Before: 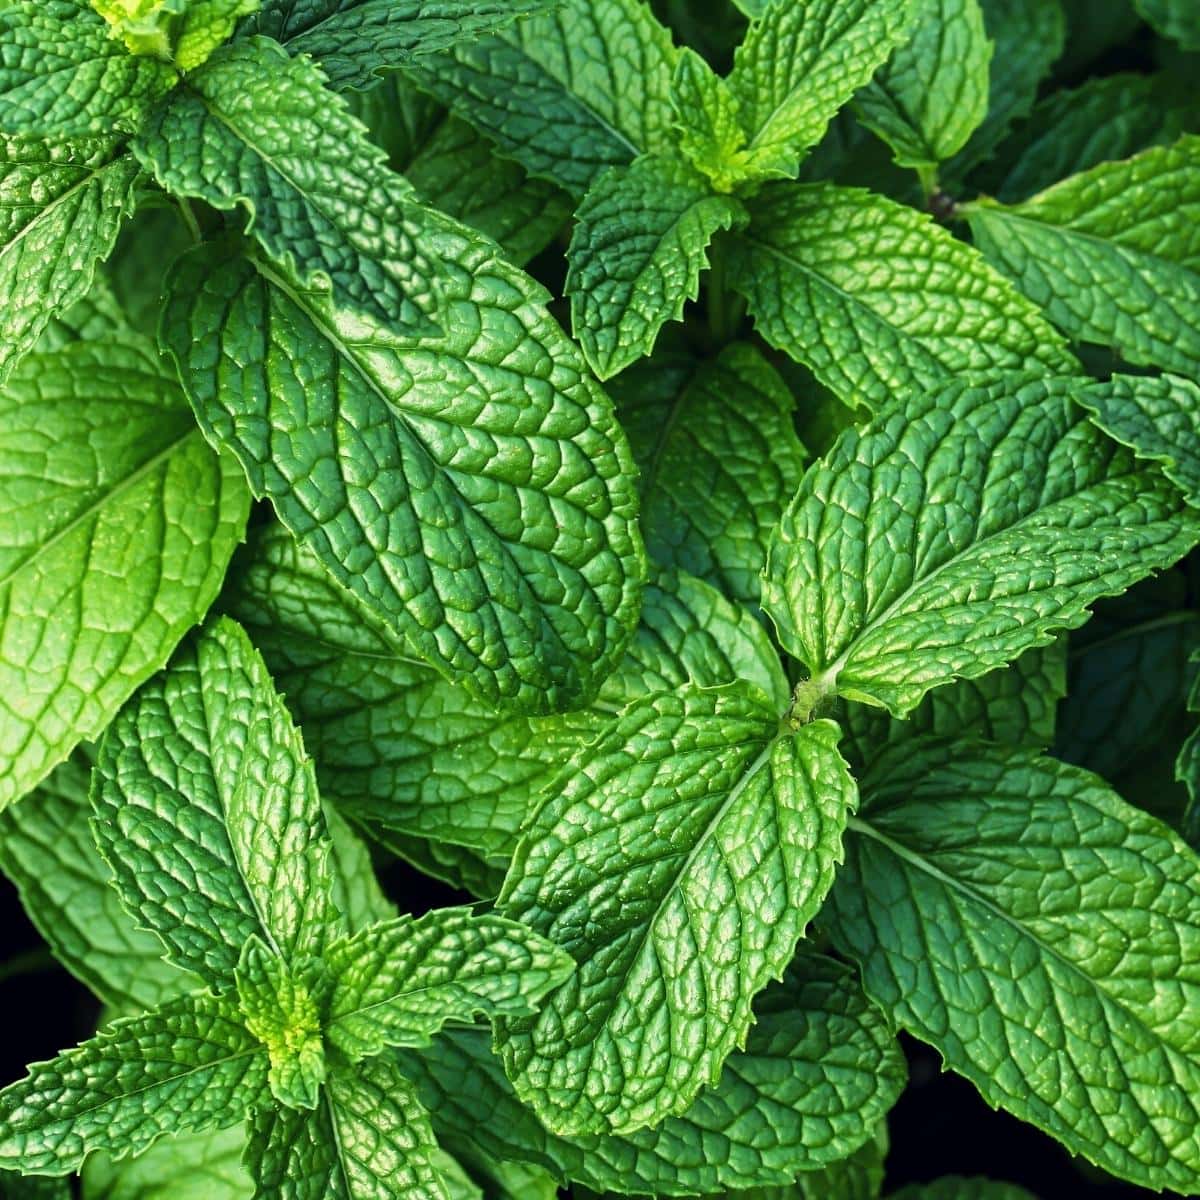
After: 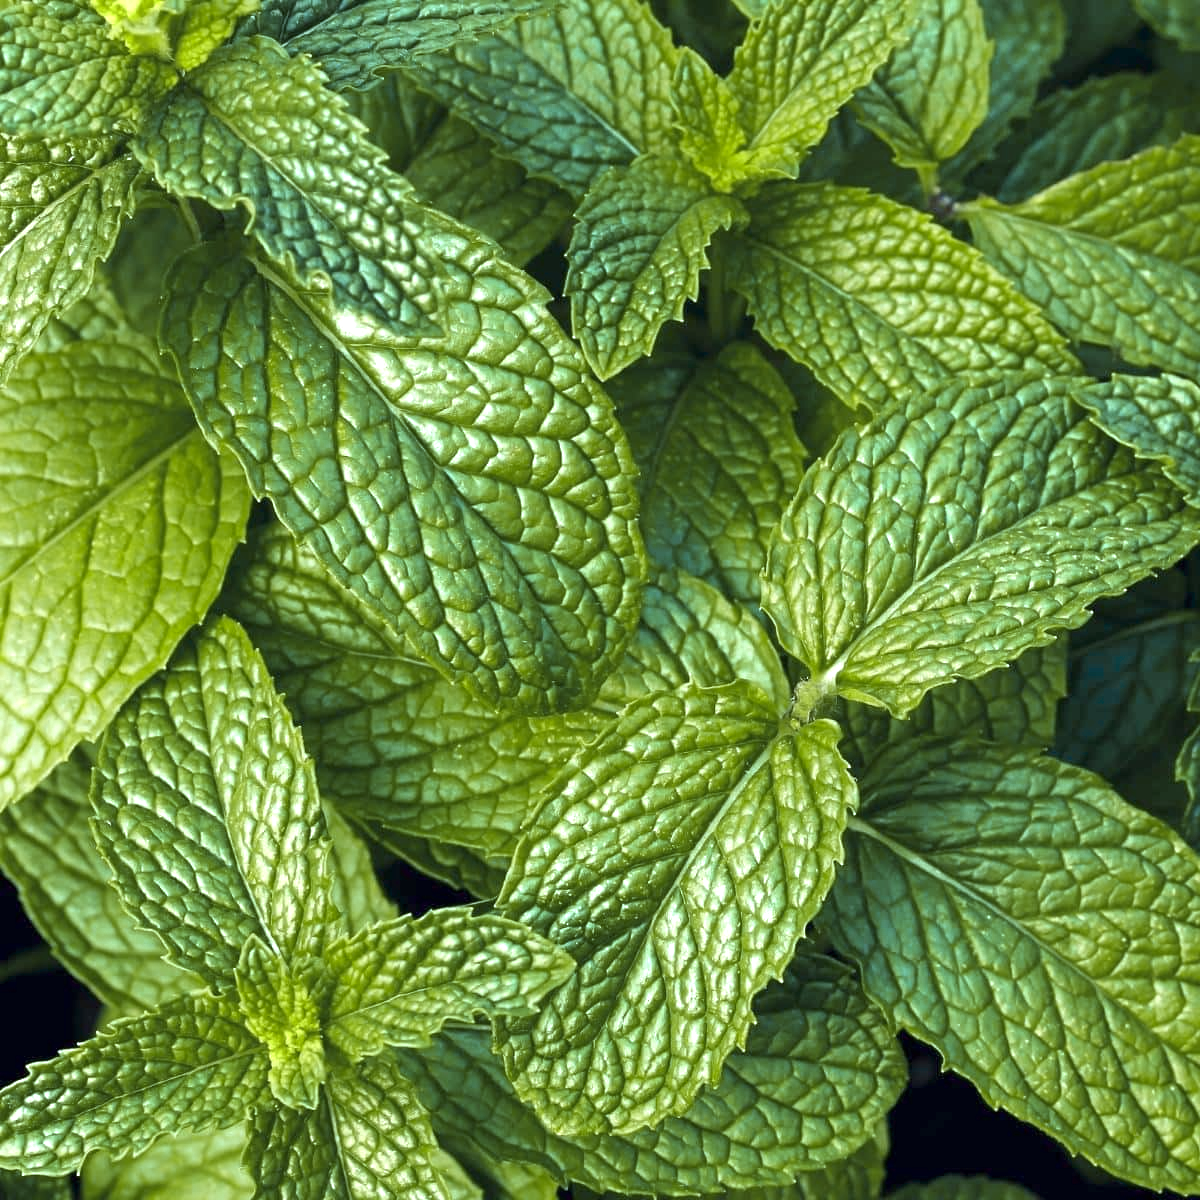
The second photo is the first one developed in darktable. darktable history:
color zones: curves: ch0 [(0, 0.533) (0.126, 0.533) (0.234, 0.533) (0.368, 0.357) (0.5, 0.5) (0.625, 0.5) (0.74, 0.637) (0.875, 0.5)]; ch1 [(0.004, 0.708) (0.129, 0.662) (0.25, 0.5) (0.375, 0.331) (0.496, 0.396) (0.625, 0.649) (0.739, 0.26) (0.875, 0.5) (1, 0.478)]; ch2 [(0, 0.409) (0.132, 0.403) (0.236, 0.558) (0.379, 0.448) (0.5, 0.5) (0.625, 0.5) (0.691, 0.39) (0.875, 0.5)]
exposure: exposure 1.2 EV, compensate highlight preservation false
white balance: red 0.924, blue 1.095
